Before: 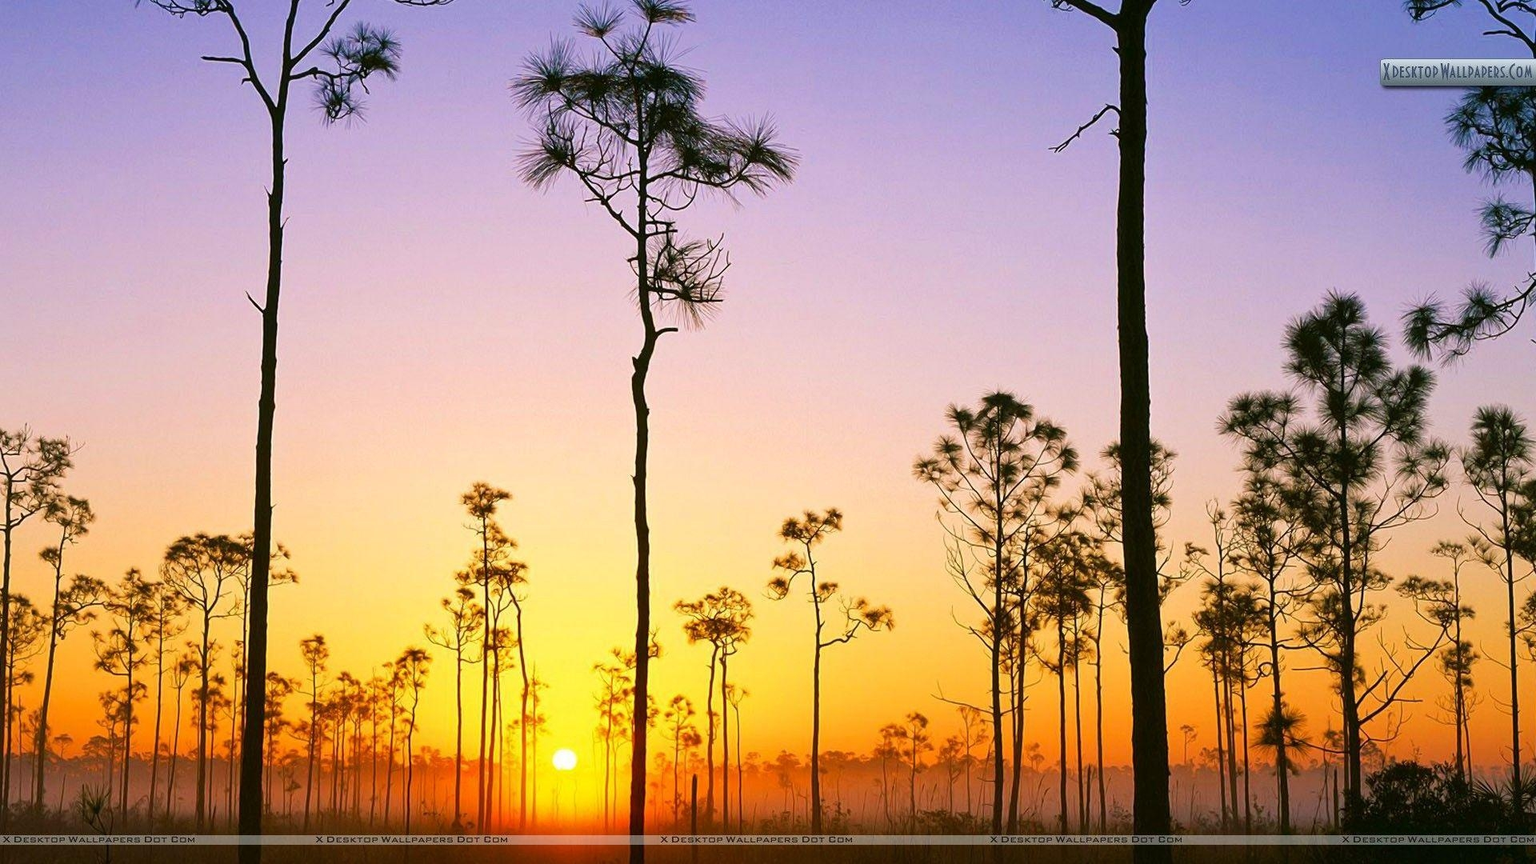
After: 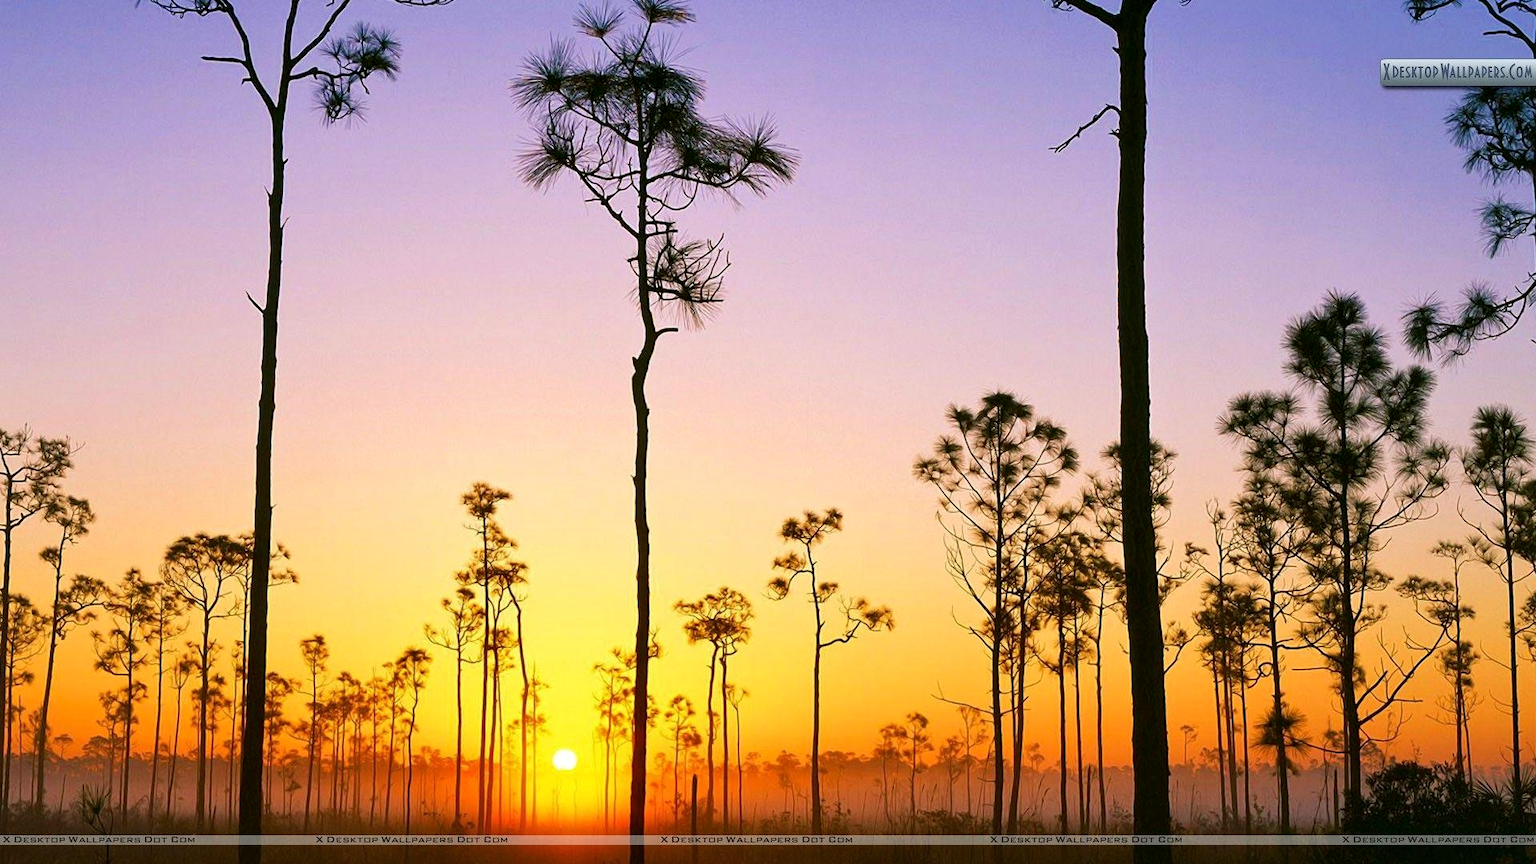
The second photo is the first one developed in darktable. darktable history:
contrast equalizer: octaves 7, y [[0.6 ×6], [0.55 ×6], [0 ×6], [0 ×6], [0 ×6]], mix 0.146
